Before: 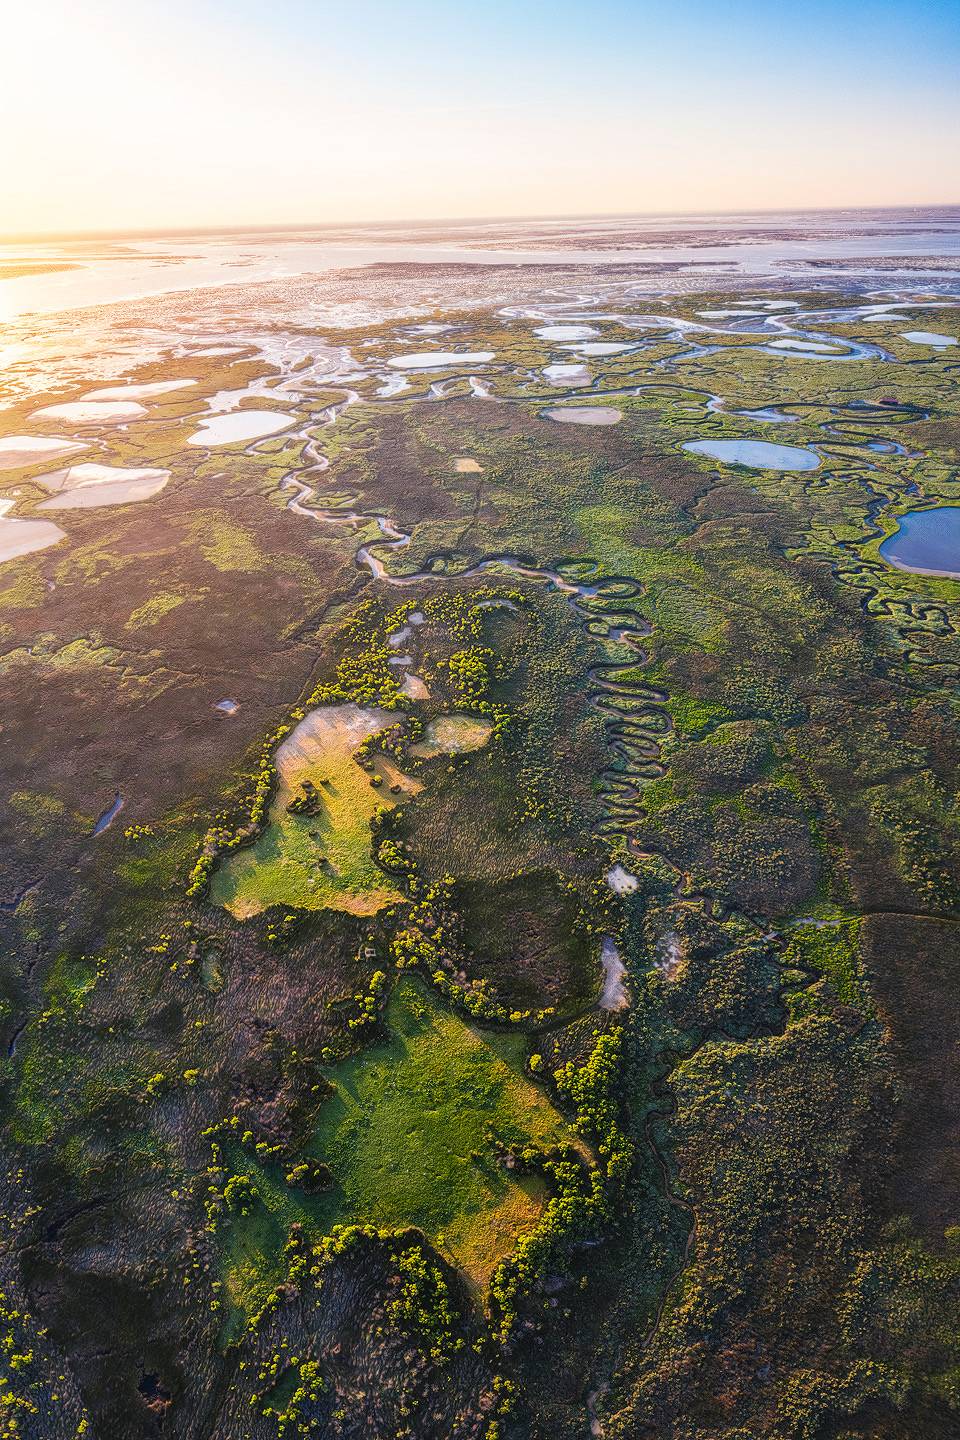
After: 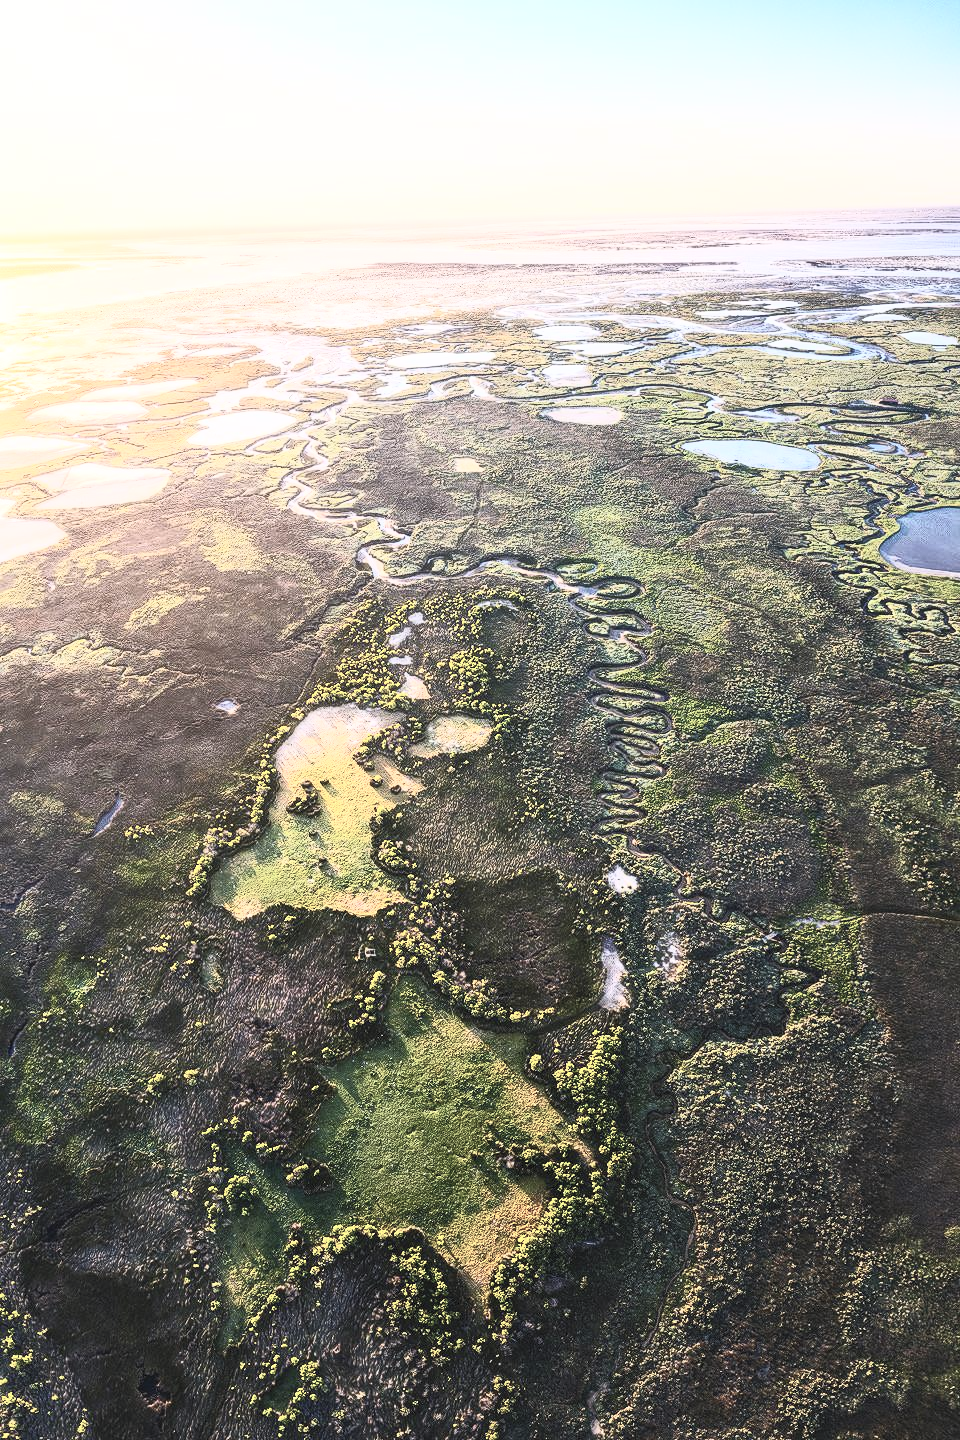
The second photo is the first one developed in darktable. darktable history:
contrast brightness saturation: contrast 0.581, brightness 0.577, saturation -0.339
color balance rgb: perceptual saturation grading › global saturation 0.758%
color correction: highlights b* -0.06, saturation 0.984
